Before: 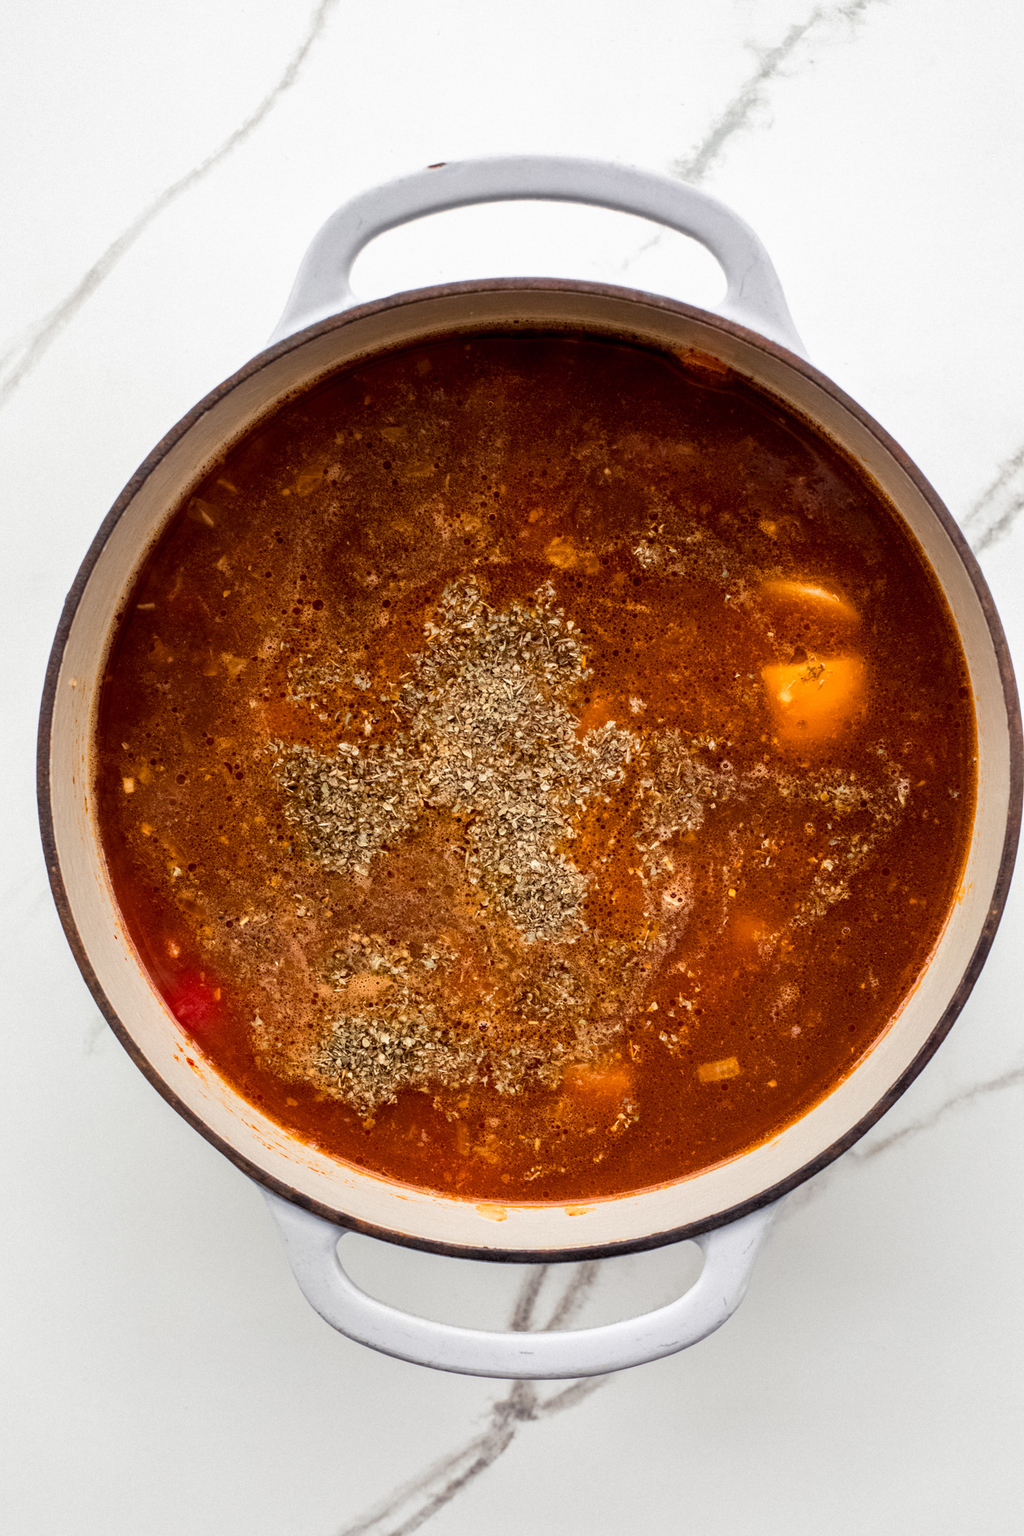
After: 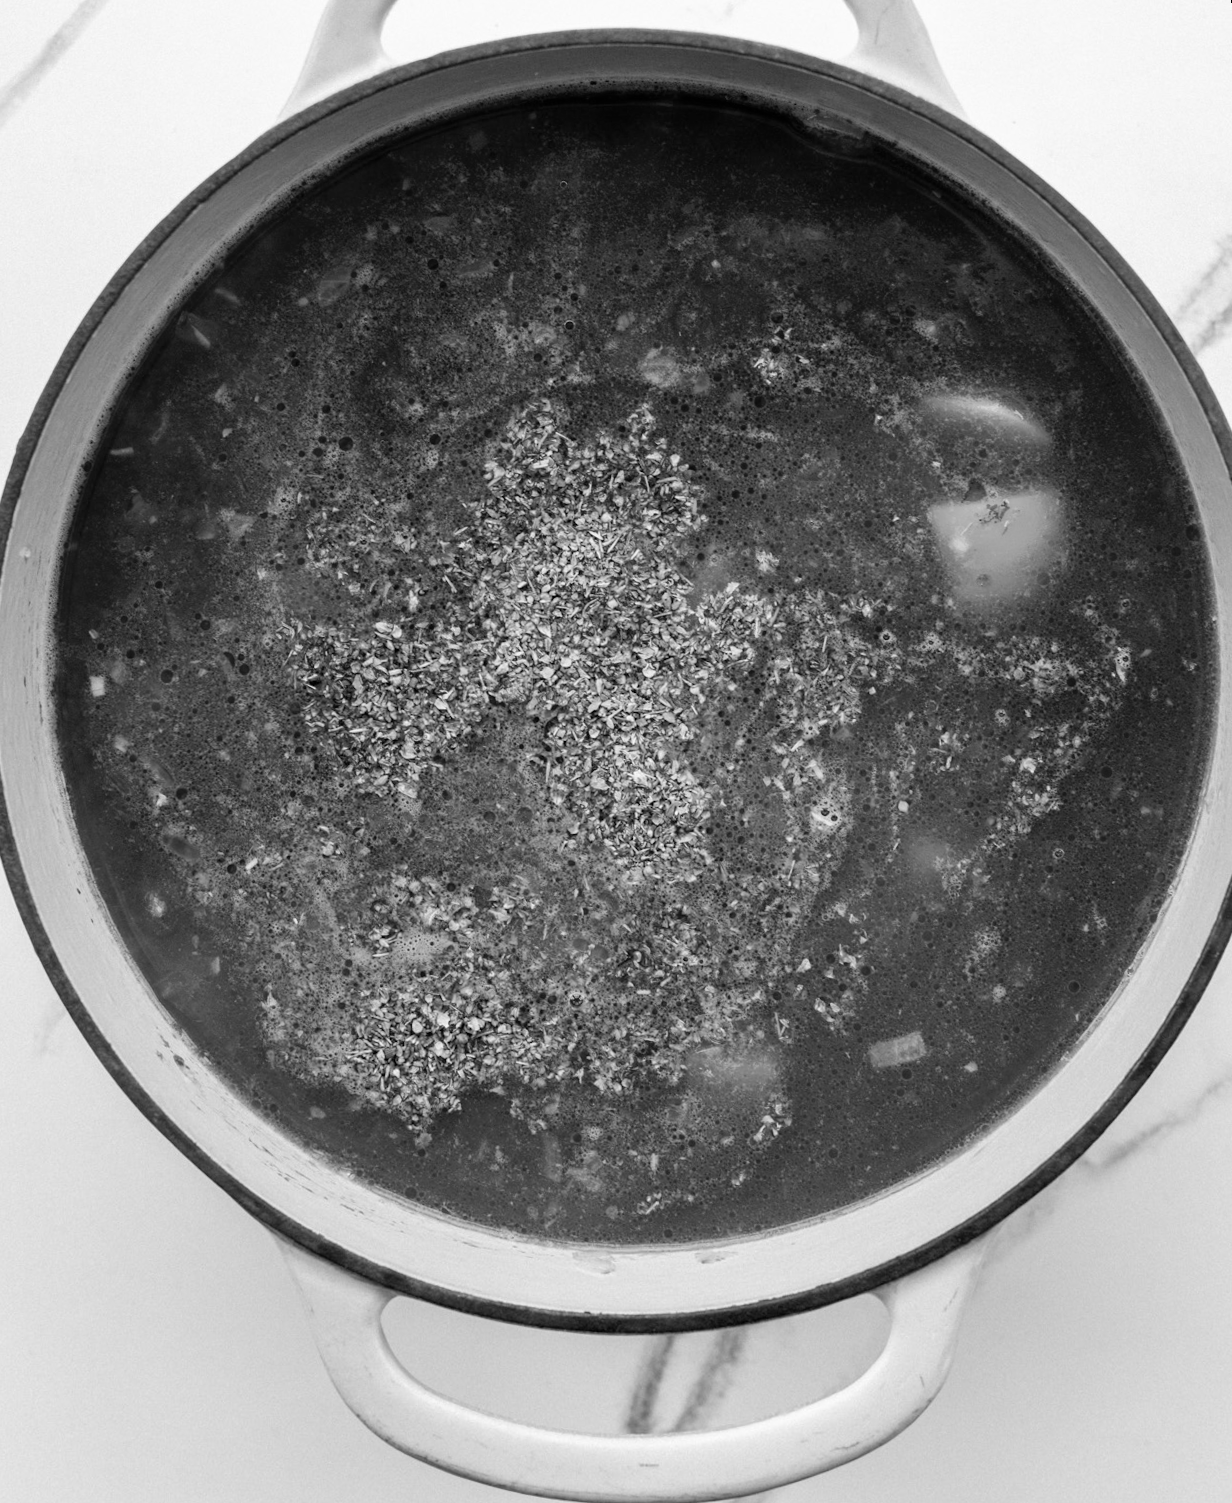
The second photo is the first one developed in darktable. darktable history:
monochrome: on, module defaults
white balance: red 0.982, blue 1.018
rotate and perspective: rotation -1.68°, lens shift (vertical) -0.146, crop left 0.049, crop right 0.912, crop top 0.032, crop bottom 0.96
crop and rotate: left 1.814%, top 12.818%, right 0.25%, bottom 9.225%
